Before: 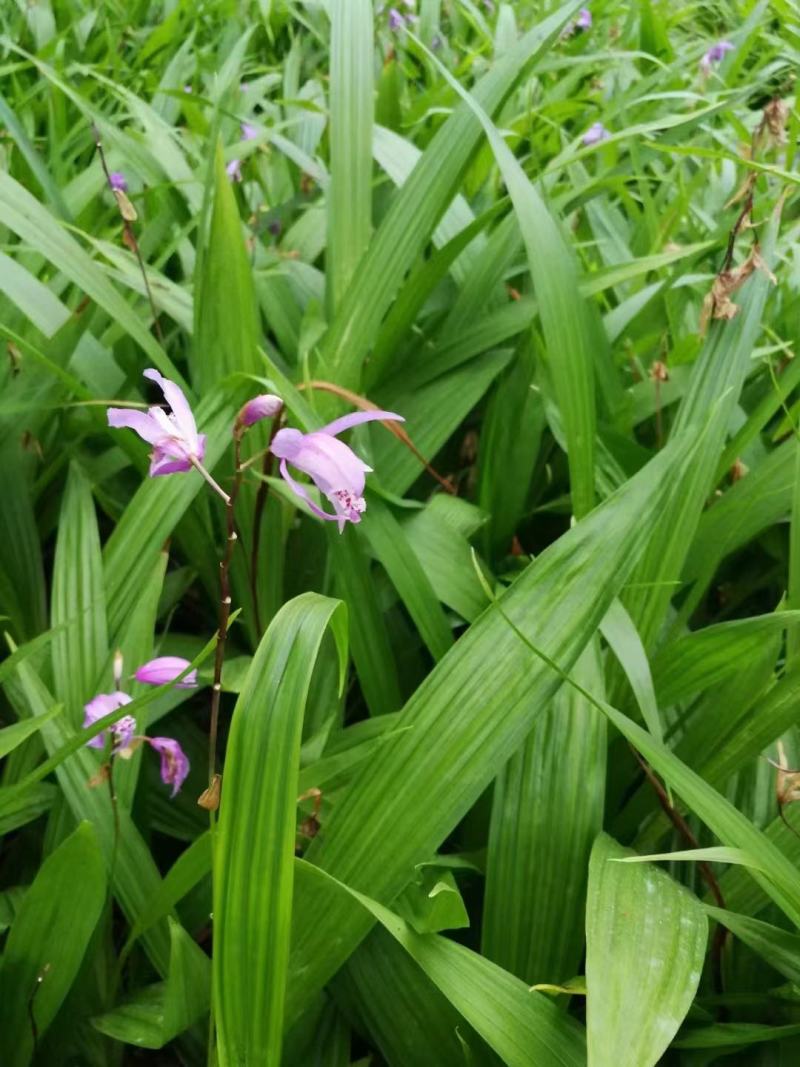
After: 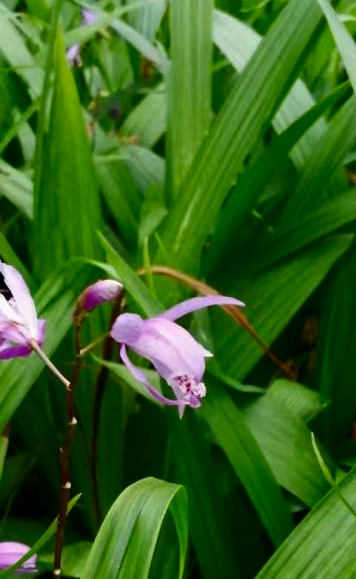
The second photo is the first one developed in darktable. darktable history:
crop: left 20.012%, top 10.866%, right 35.462%, bottom 34.796%
contrast brightness saturation: contrast 0.095, brightness -0.261, saturation 0.14
